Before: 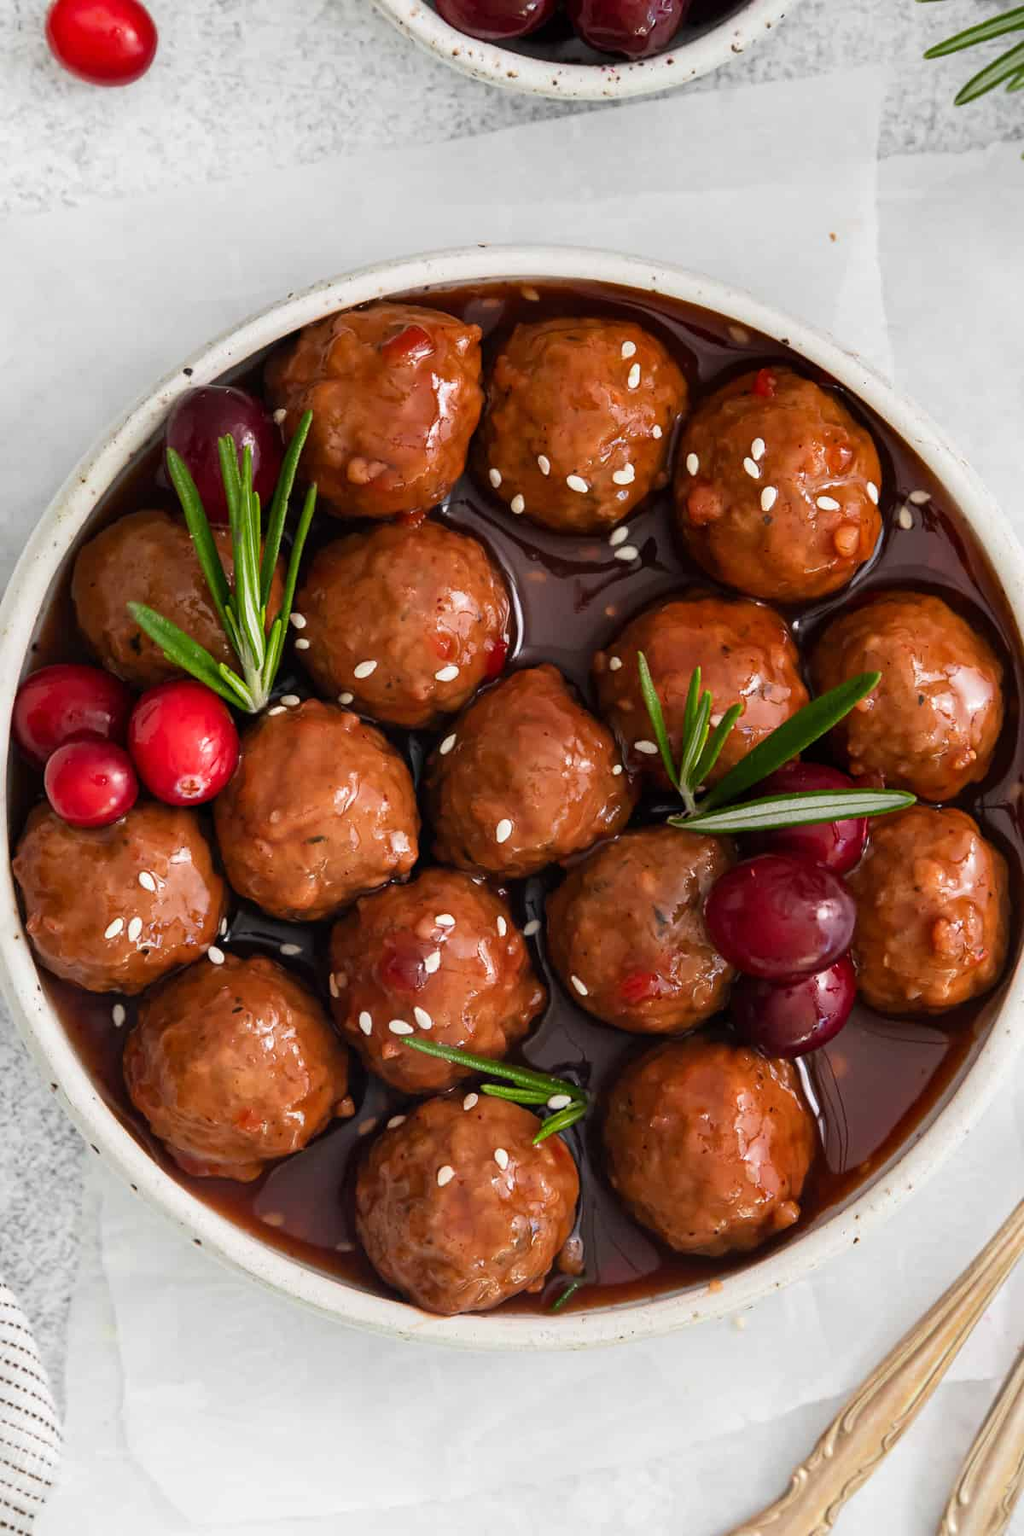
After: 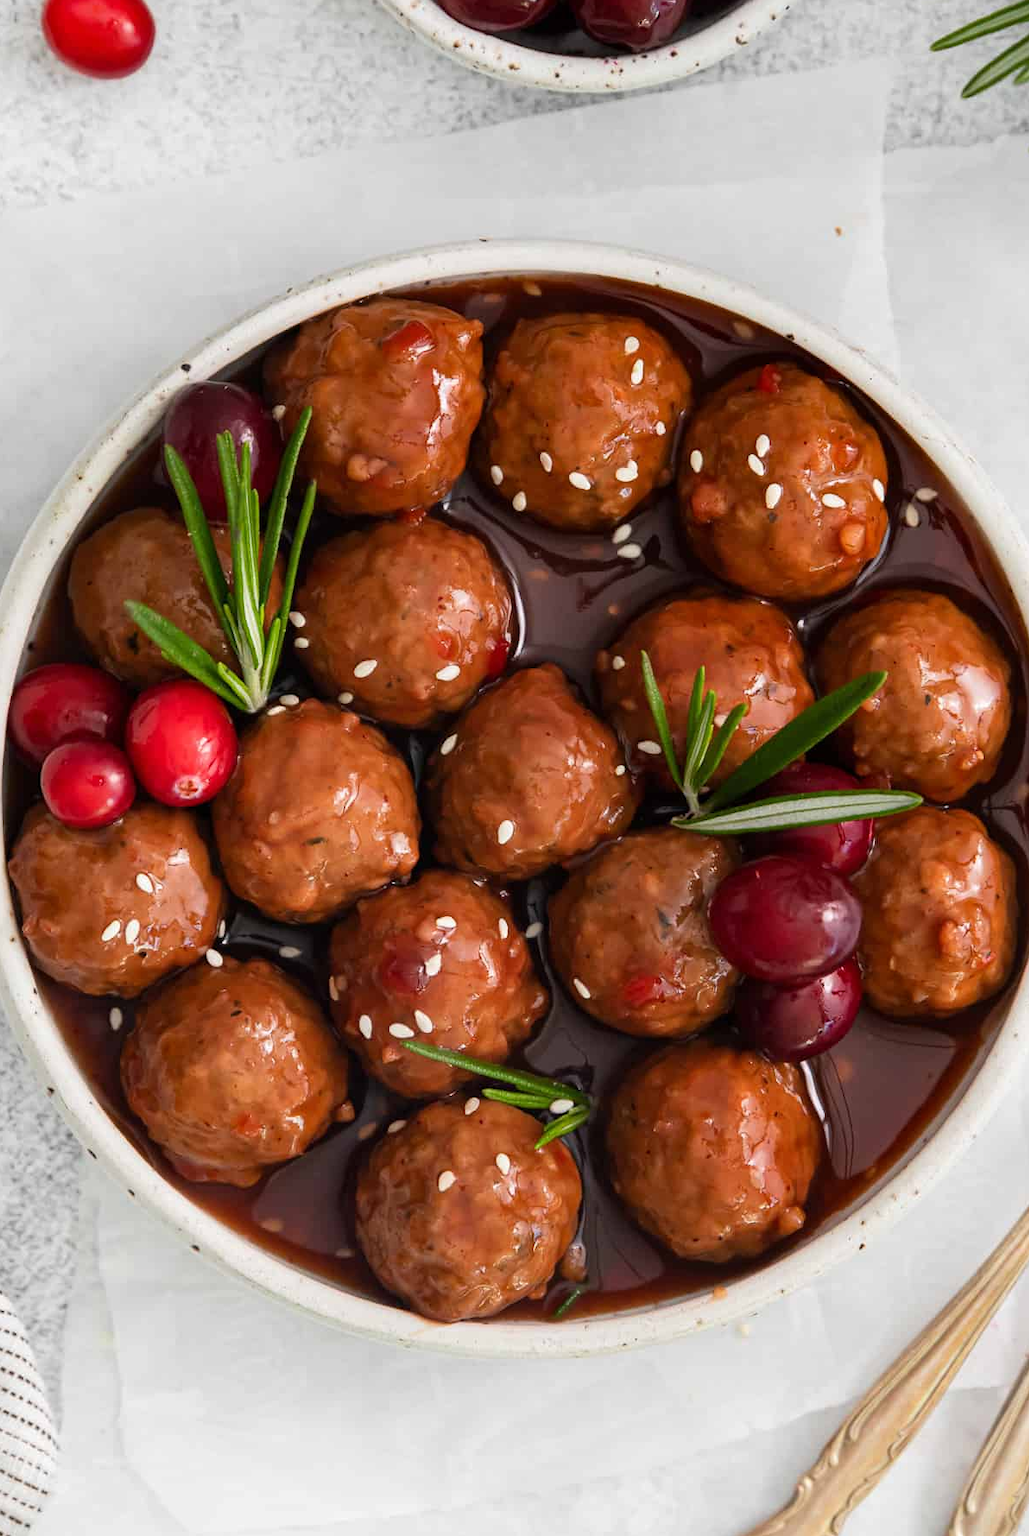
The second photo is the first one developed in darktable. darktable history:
crop: left 0.443%, top 0.592%, right 0.178%, bottom 0.529%
